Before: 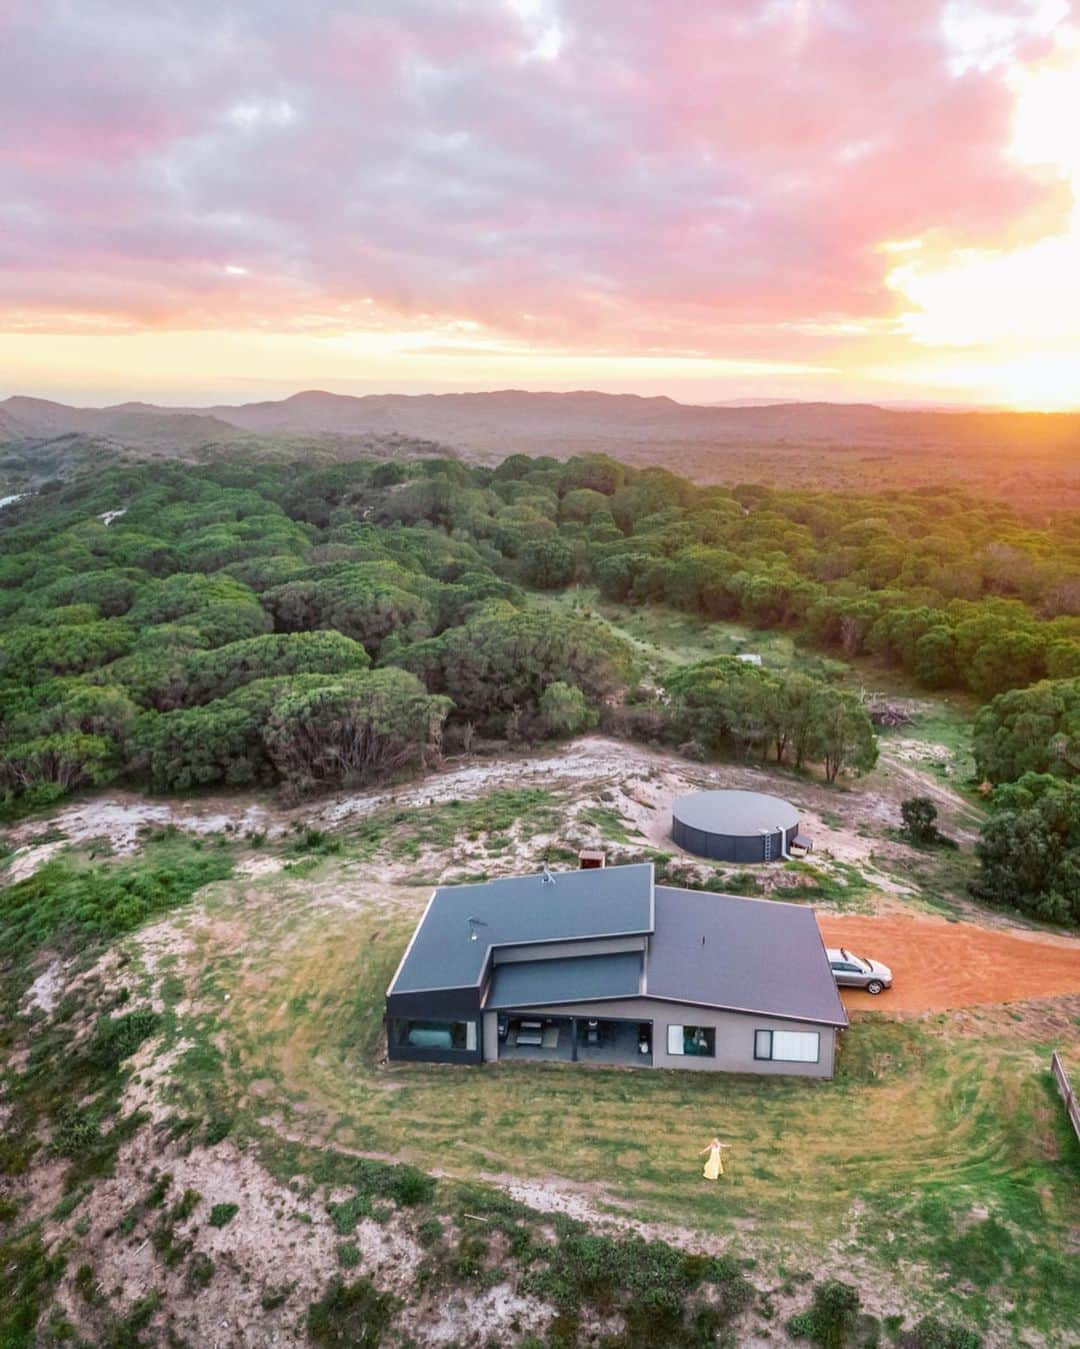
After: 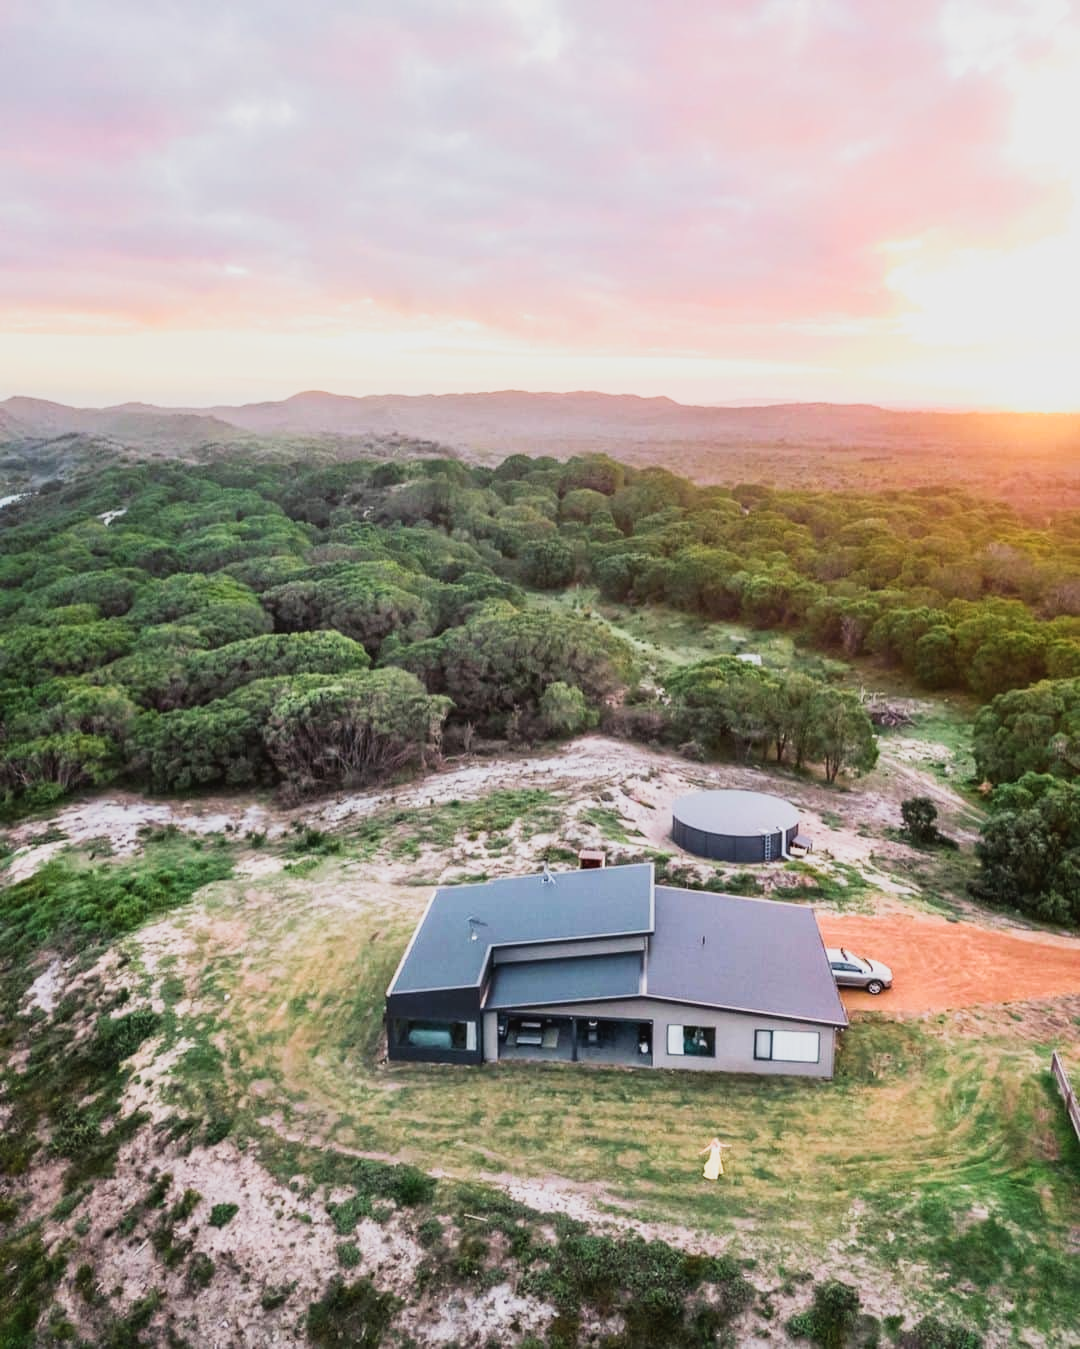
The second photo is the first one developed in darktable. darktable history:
tone curve: curves: ch0 [(0, 0.03) (0.037, 0.045) (0.123, 0.123) (0.19, 0.186) (0.277, 0.279) (0.474, 0.517) (0.584, 0.664) (0.678, 0.777) (0.875, 0.92) (1, 0.965)]; ch1 [(0, 0) (0.243, 0.245) (0.402, 0.41) (0.493, 0.487) (0.508, 0.503) (0.531, 0.532) (0.551, 0.556) (0.637, 0.671) (0.694, 0.732) (1, 1)]; ch2 [(0, 0) (0.249, 0.216) (0.356, 0.329) (0.424, 0.442) (0.476, 0.477) (0.498, 0.503) (0.517, 0.524) (0.532, 0.547) (0.562, 0.576) (0.614, 0.644) (0.706, 0.748) (0.808, 0.809) (0.991, 0.968)]
filmic rgb: black relative exposure -9.52 EV, white relative exposure 3.06 EV, hardness 6.15, preserve chrominance RGB euclidean norm, color science v5 (2021), contrast in shadows safe, contrast in highlights safe
